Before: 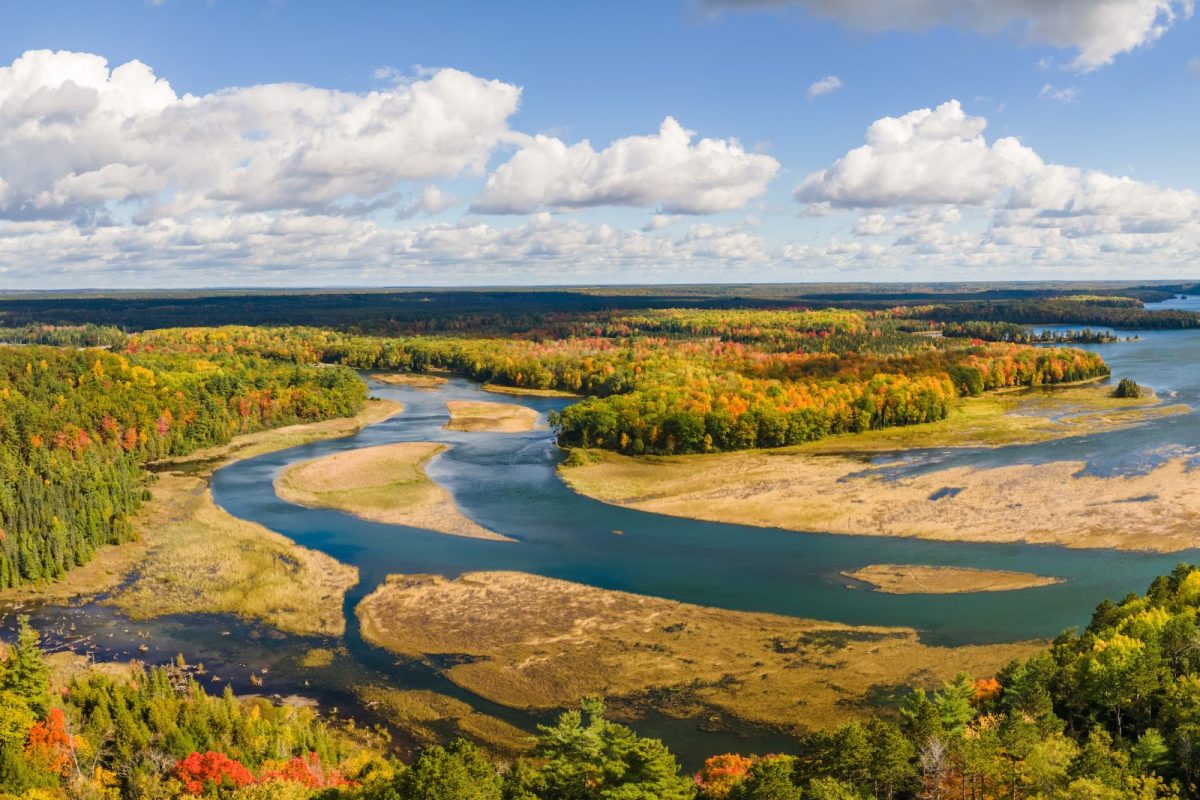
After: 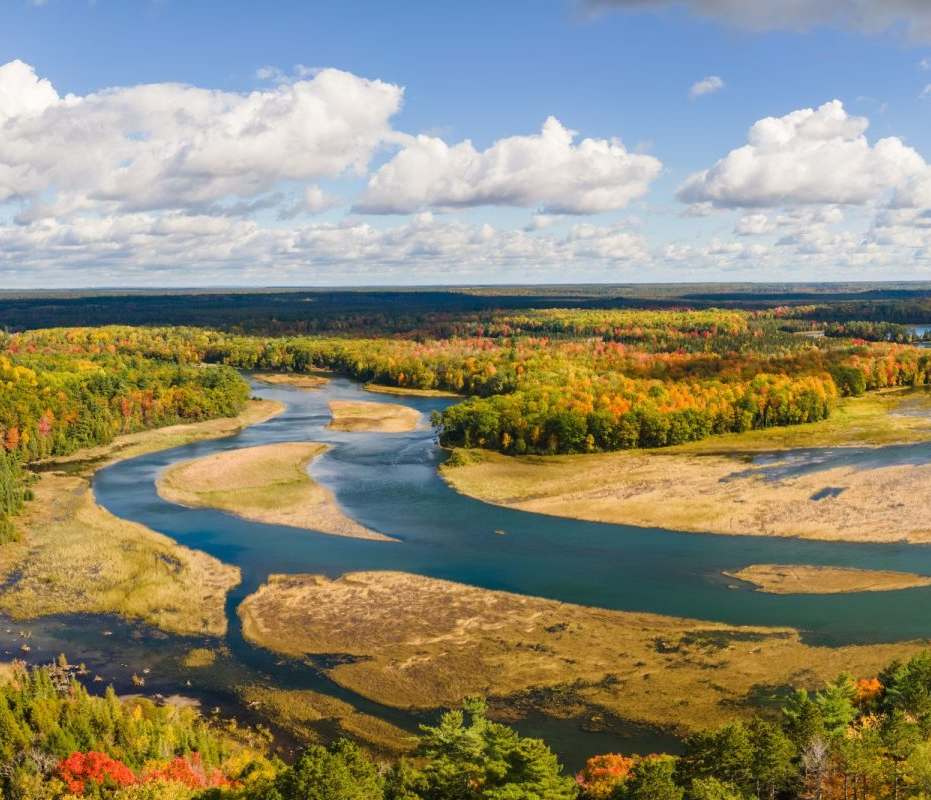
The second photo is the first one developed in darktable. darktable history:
crop: left 9.89%, right 12.518%
